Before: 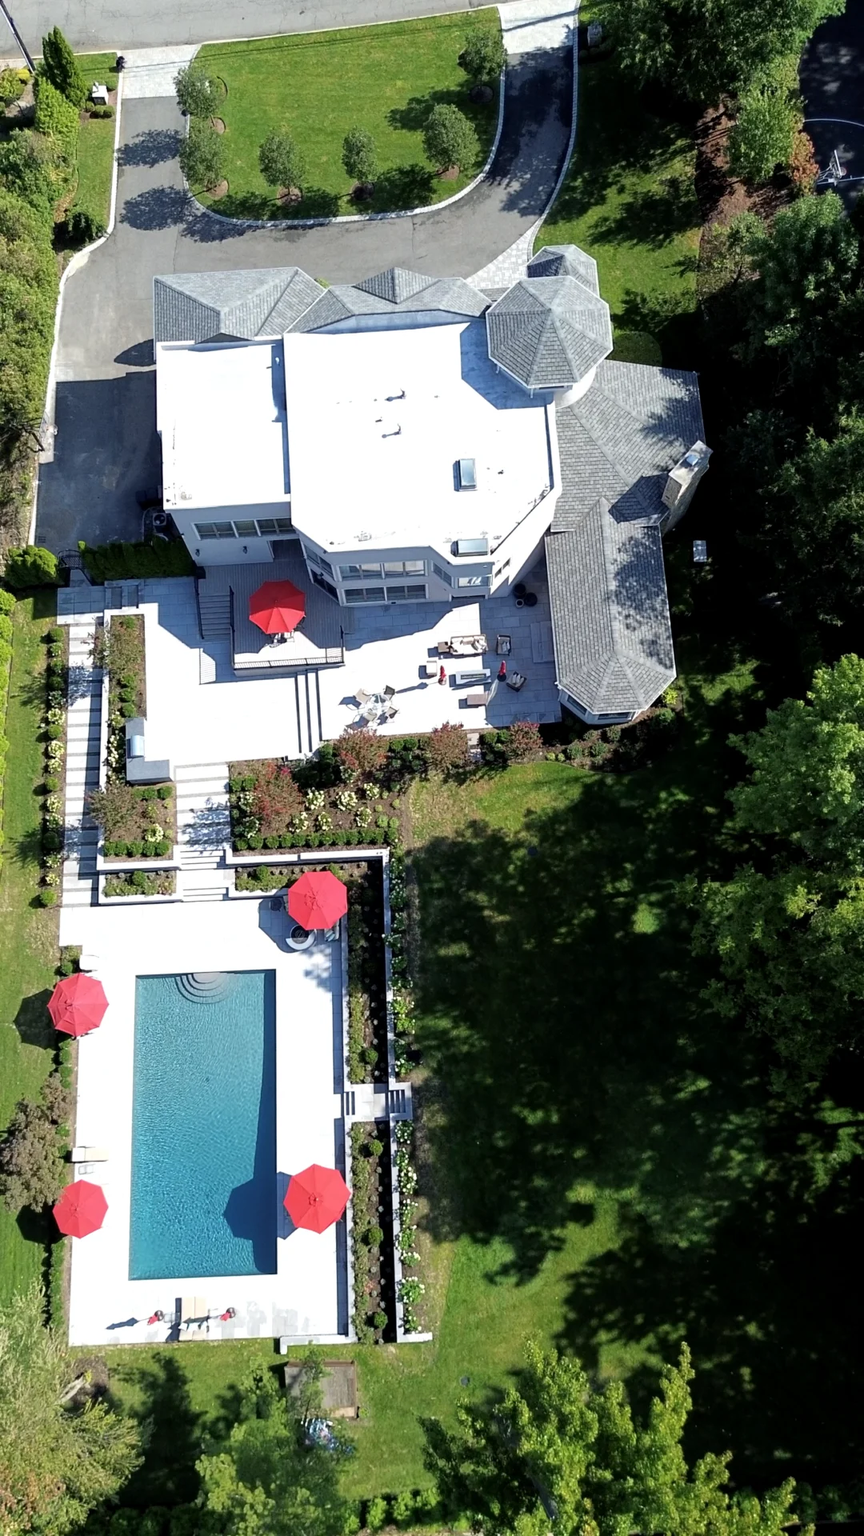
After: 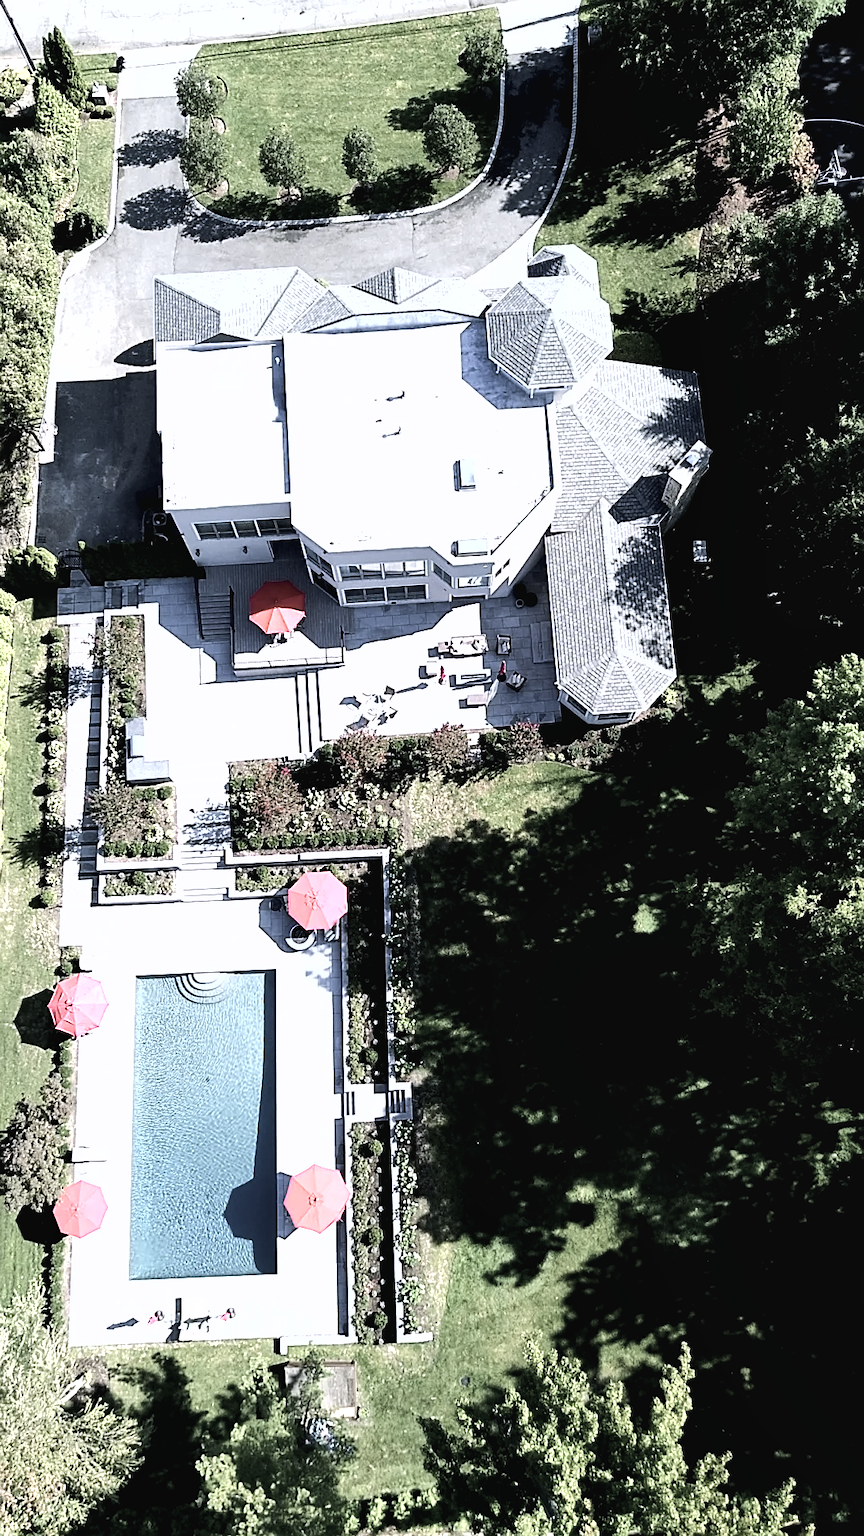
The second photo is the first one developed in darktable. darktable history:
exposure: black level correction 0.007, exposure 0.159 EV, compensate highlight preservation false
white balance: red 0.967, blue 1.049
tone equalizer: -8 EV -0.417 EV, -7 EV -0.389 EV, -6 EV -0.333 EV, -5 EV -0.222 EV, -3 EV 0.222 EV, -2 EV 0.333 EV, -1 EV 0.389 EV, +0 EV 0.417 EV, edges refinement/feathering 500, mask exposure compensation -1.57 EV, preserve details no
sharpen: on, module defaults
shadows and highlights: shadows 29.32, highlights -29.32, low approximation 0.01, soften with gaussian
color zones: curves: ch0 [(0, 0.6) (0.129, 0.585) (0.193, 0.596) (0.429, 0.5) (0.571, 0.5) (0.714, 0.5) (0.857, 0.5) (1, 0.6)]; ch1 [(0, 0.453) (0.112, 0.245) (0.213, 0.252) (0.429, 0.233) (0.571, 0.231) (0.683, 0.242) (0.857, 0.296) (1, 0.453)]
color balance rgb: shadows lift › chroma 2%, shadows lift › hue 135.47°, highlights gain › chroma 2%, highlights gain › hue 291.01°, global offset › luminance 0.5%, perceptual saturation grading › global saturation -10.8%, perceptual saturation grading › highlights -26.83%, perceptual saturation grading › shadows 21.25%, perceptual brilliance grading › highlights 17.77%, perceptual brilliance grading › mid-tones 31.71%, perceptual brilliance grading › shadows -31.01%, global vibrance 24.91%
